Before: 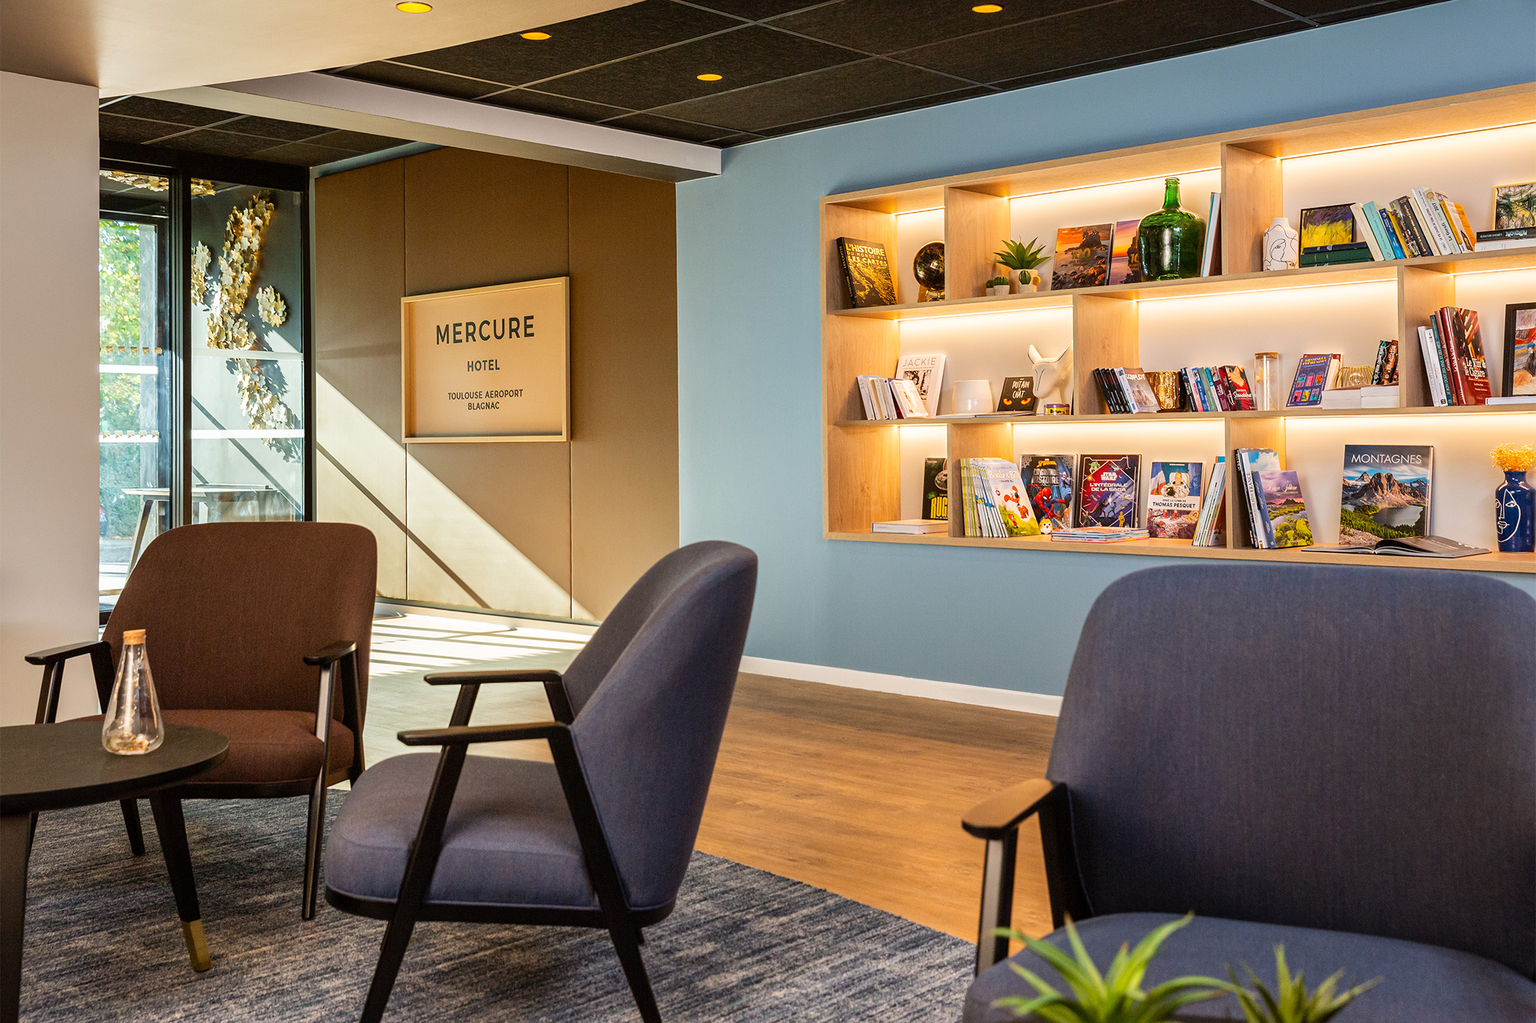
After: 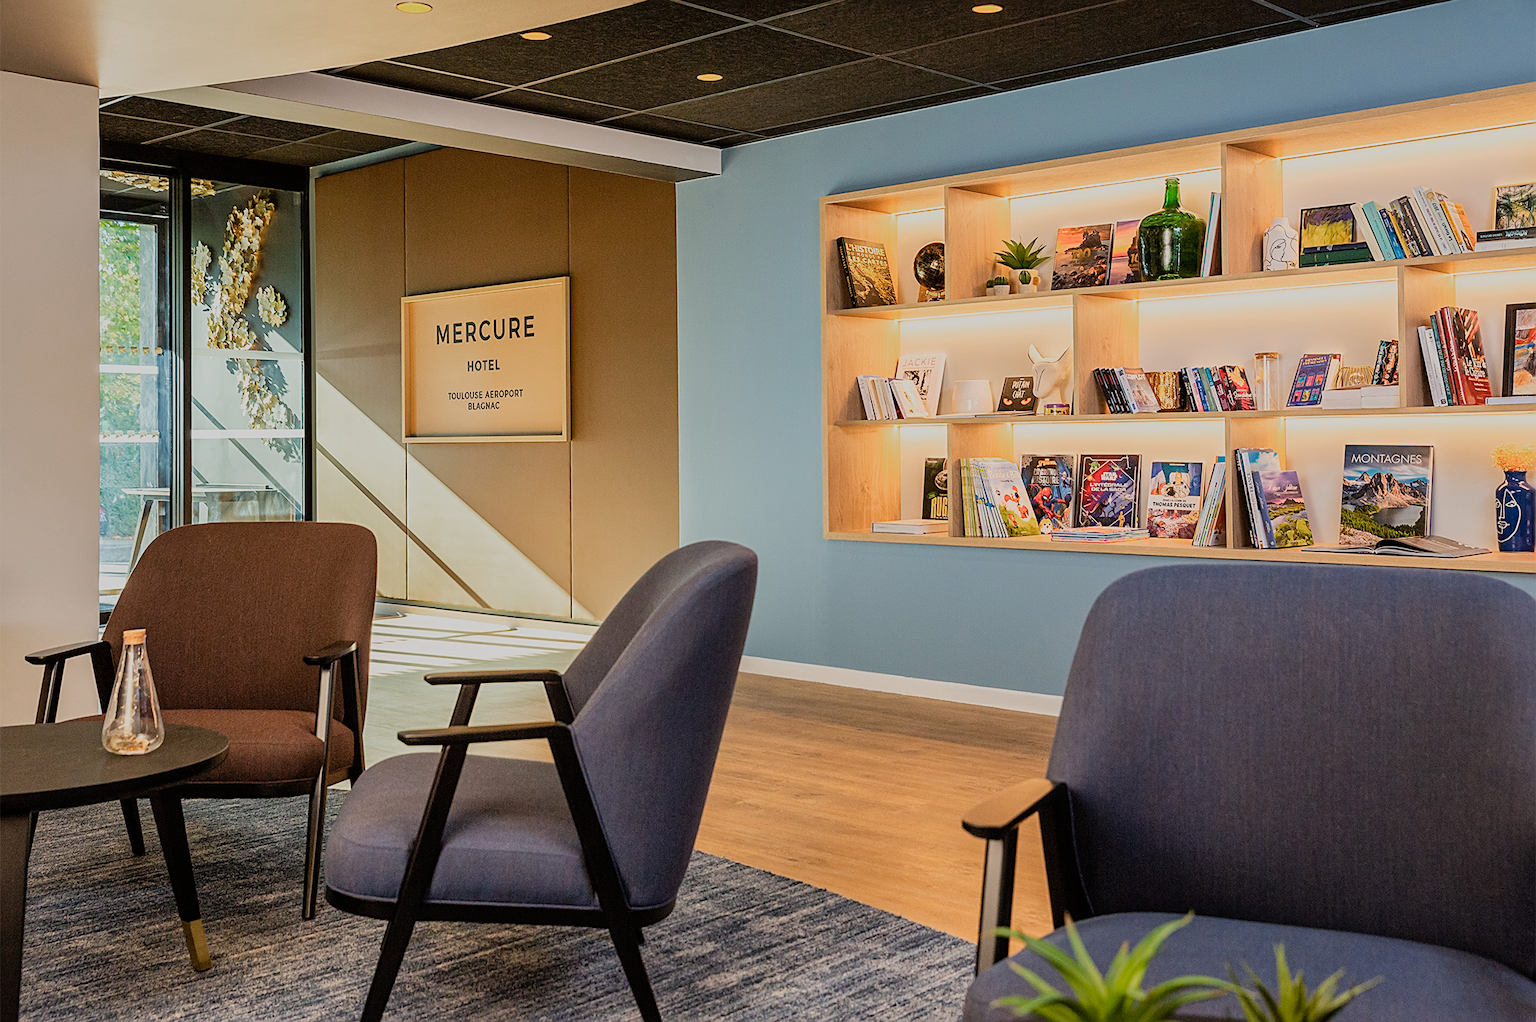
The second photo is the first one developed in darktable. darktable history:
white balance: emerald 1
sharpen: on, module defaults
color zones: curves: ch0 [(0, 0.465) (0.092, 0.596) (0.289, 0.464) (0.429, 0.453) (0.571, 0.464) (0.714, 0.455) (0.857, 0.462) (1, 0.465)]
filmic rgb: black relative exposure -13 EV, threshold 3 EV, target white luminance 85%, hardness 6.3, latitude 42.11%, contrast 0.858, shadows ↔ highlights balance 8.63%, color science v4 (2020), enable highlight reconstruction true
